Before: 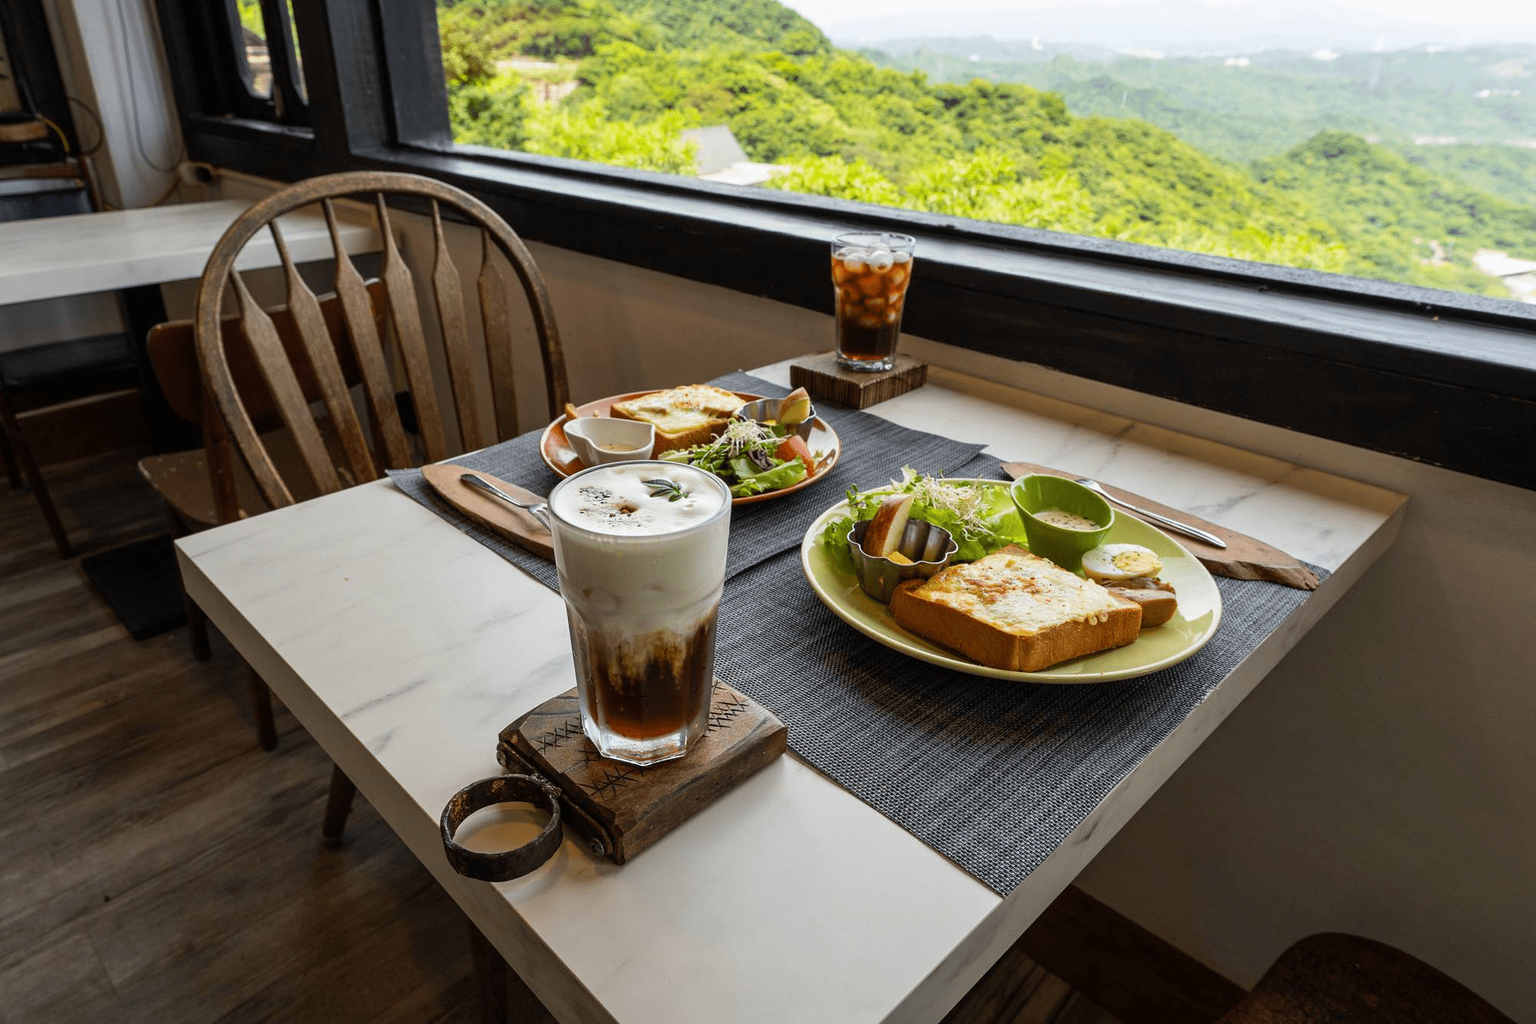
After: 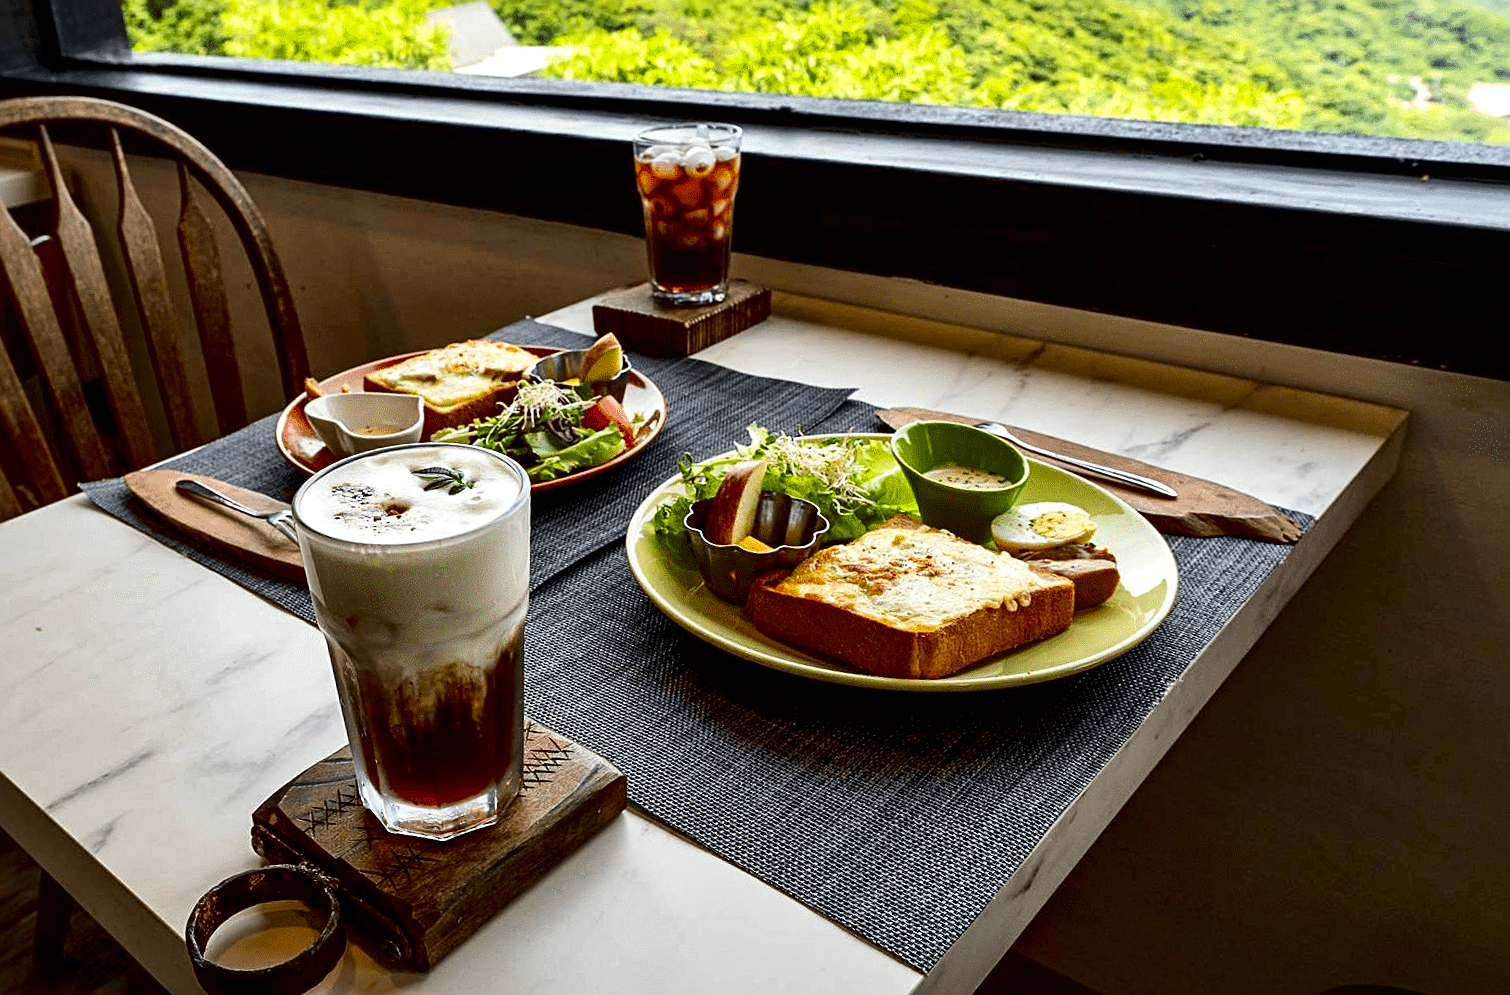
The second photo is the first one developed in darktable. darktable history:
rotate and perspective: rotation -4.57°, crop left 0.054, crop right 0.944, crop top 0.087, crop bottom 0.914
sharpen: radius 2.167, amount 0.381, threshold 0
contrast brightness saturation: contrast 0.19, brightness -0.11, saturation 0.21
exposure: black level correction 0.009, exposure 0.119 EV, compensate highlight preservation false
crop: left 19.159%, top 9.58%, bottom 9.58%
local contrast: mode bilateral grid, contrast 20, coarseness 50, detail 171%, midtone range 0.2
